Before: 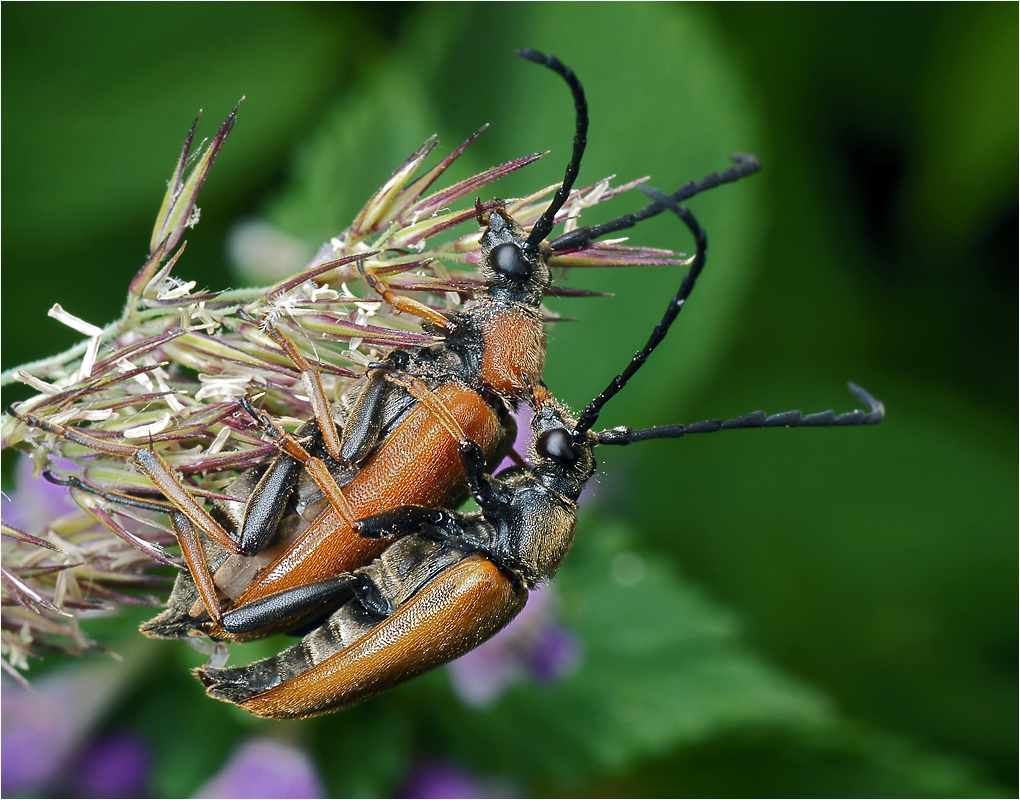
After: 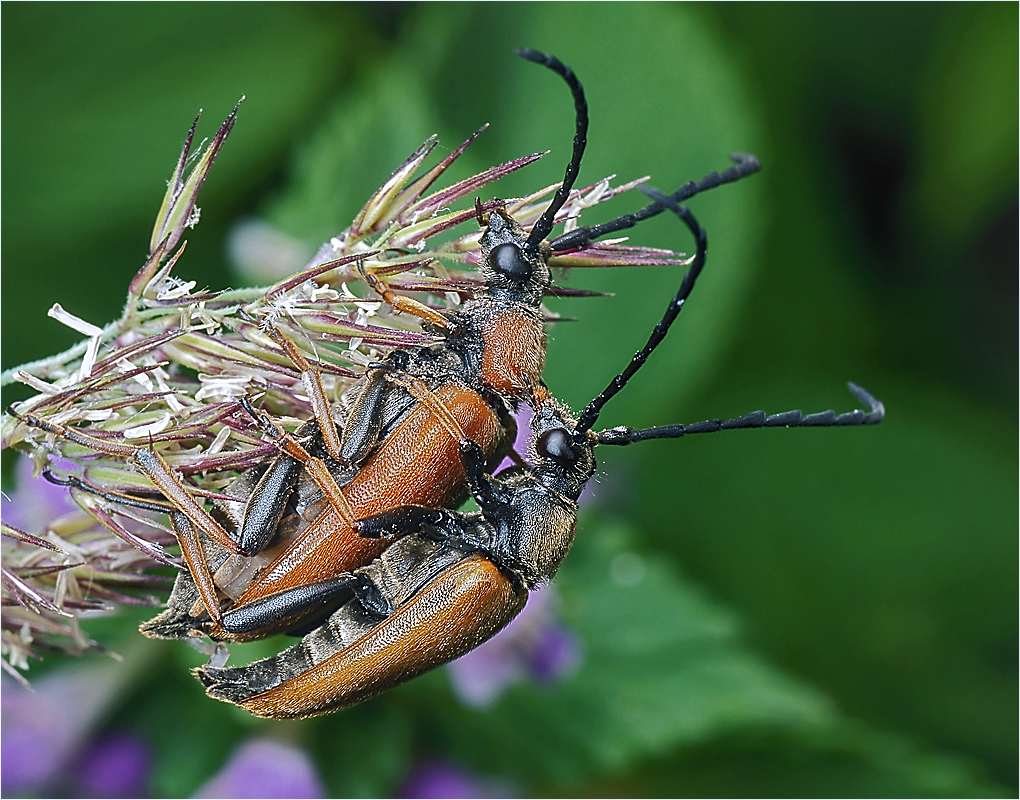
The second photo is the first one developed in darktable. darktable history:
color calibration: illuminant as shot in camera, x 0.358, y 0.373, temperature 4628.91 K
local contrast: detail 110%
sharpen: radius 1.4, amount 1.25, threshold 0.7
